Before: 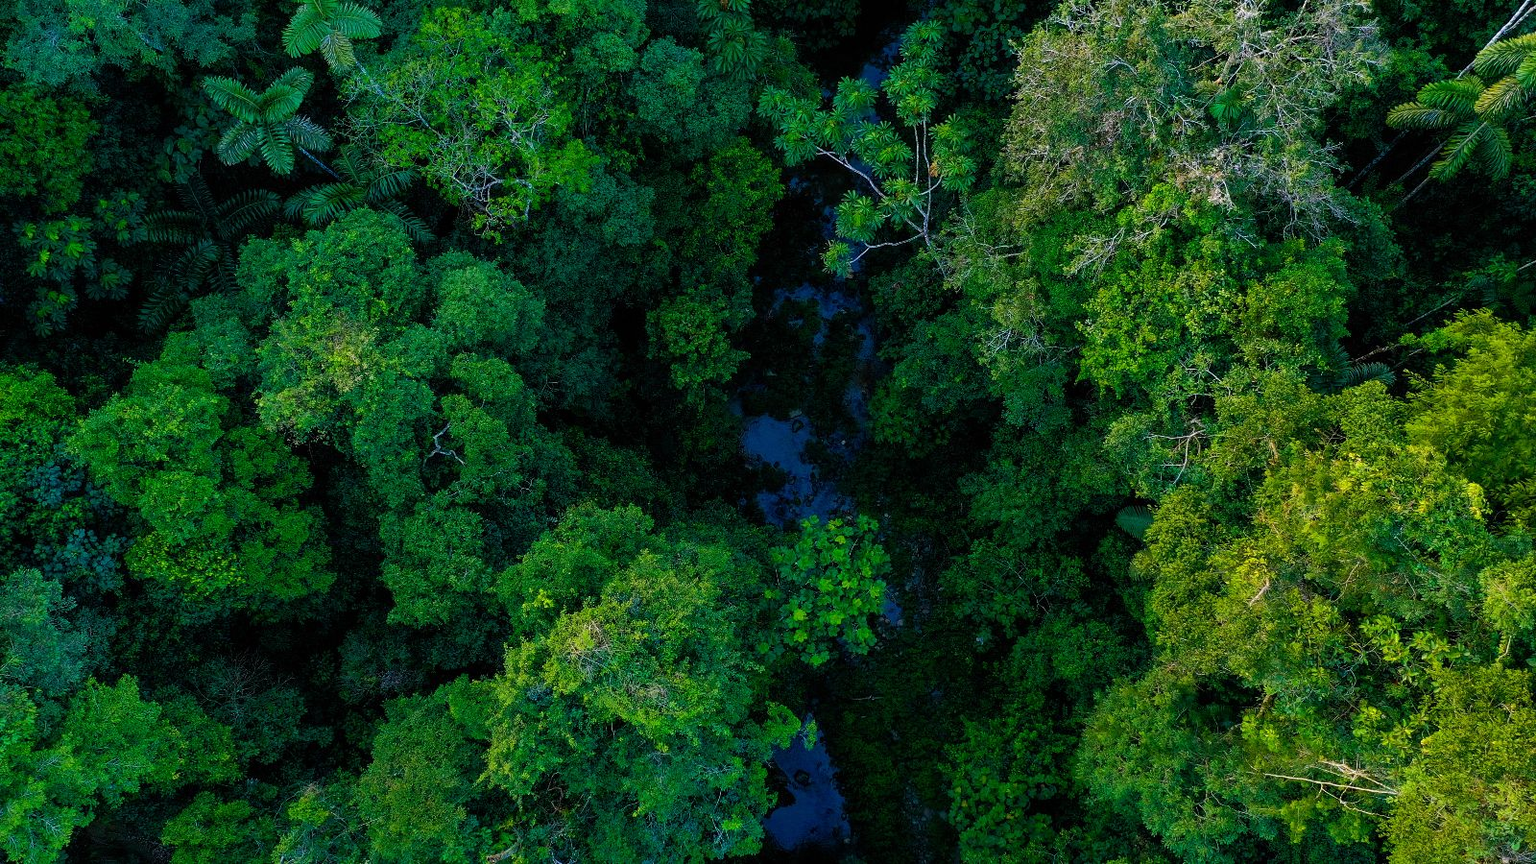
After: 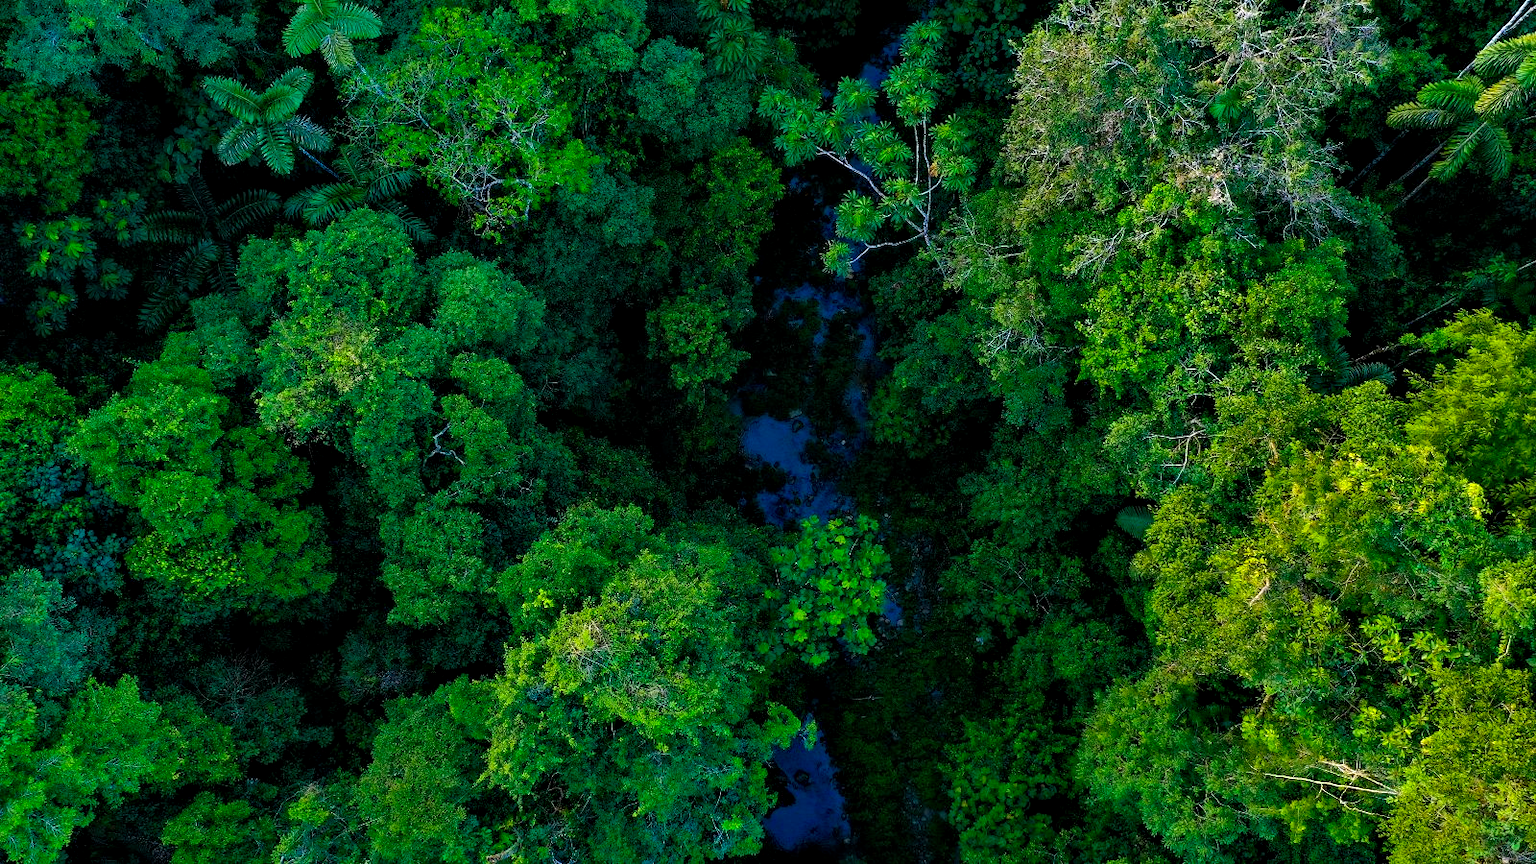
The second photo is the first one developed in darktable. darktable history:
color zones: curves: ch0 [(0, 0.613) (0.01, 0.613) (0.245, 0.448) (0.498, 0.529) (0.642, 0.665) (0.879, 0.777) (0.99, 0.613)]; ch1 [(0, 0) (0.143, 0) (0.286, 0) (0.429, 0) (0.571, 0) (0.714, 0) (0.857, 0)], mix -121.96%
contrast equalizer: y [[0.524, 0.538, 0.547, 0.548, 0.538, 0.524], [0.5 ×6], [0.5 ×6], [0 ×6], [0 ×6]]
